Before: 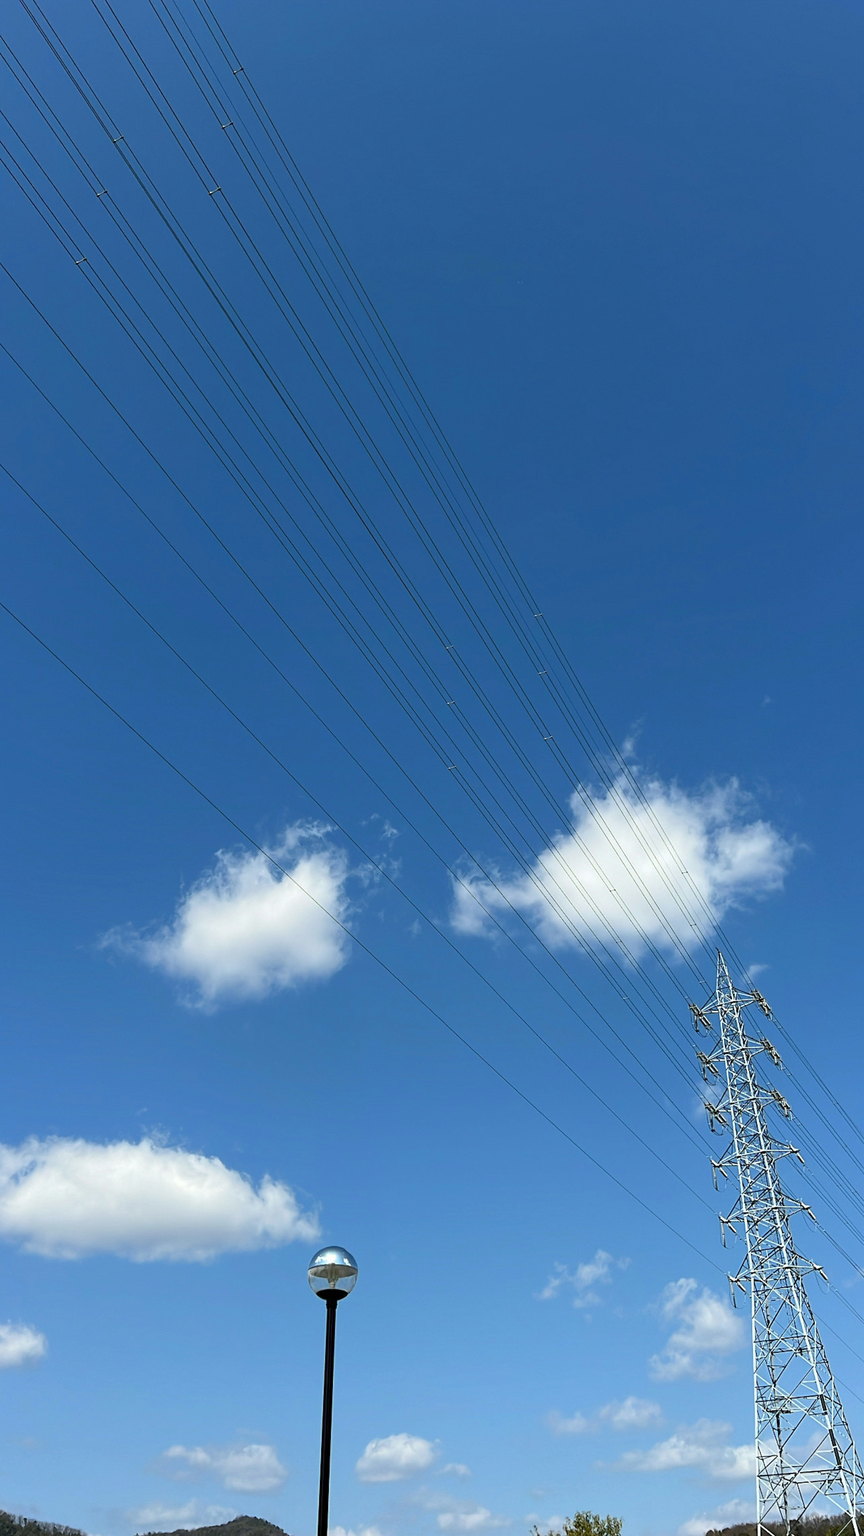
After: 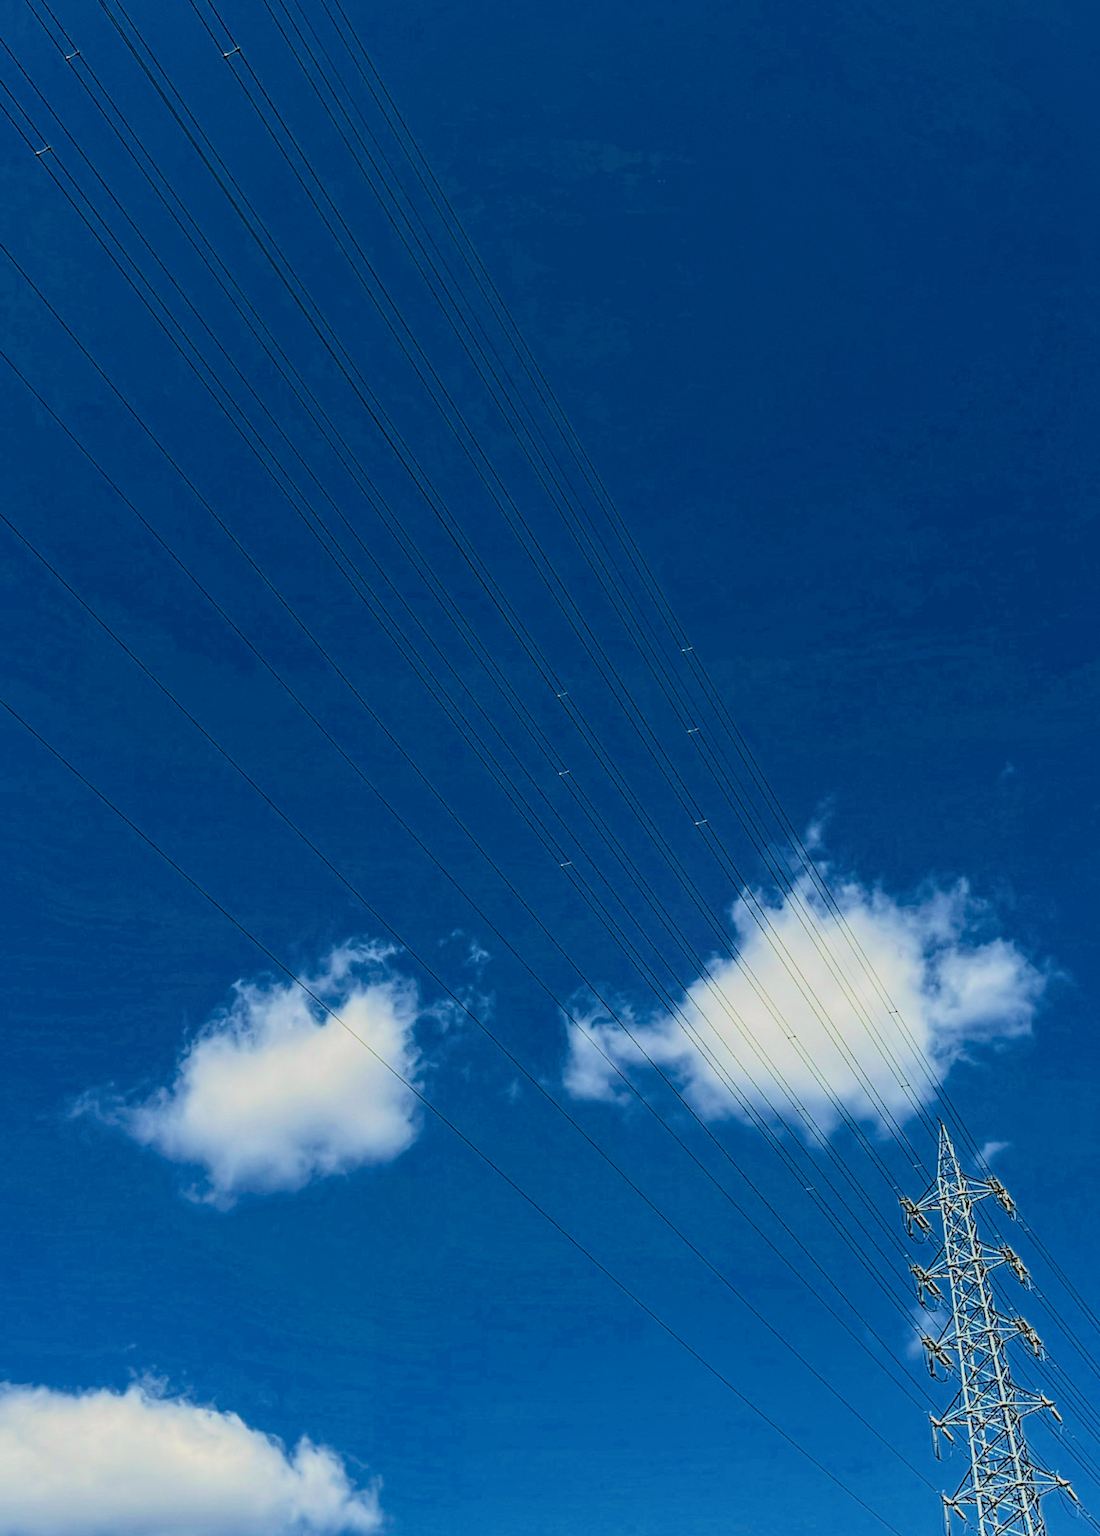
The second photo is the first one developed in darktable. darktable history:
velvia: on, module defaults
crop: left 5.872%, top 10.024%, right 3.679%, bottom 18.932%
filmic rgb: black relative exposure -7.65 EV, white relative exposure 4.56 EV, threshold 5.96 EV, hardness 3.61, color science v6 (2022), enable highlight reconstruction true
color balance rgb: highlights gain › chroma 1.046%, highlights gain › hue 60.02°, global offset › luminance 0.727%, perceptual saturation grading › global saturation 30.218%, global vibrance -1.007%, saturation formula JzAzBz (2021)
local contrast: on, module defaults
